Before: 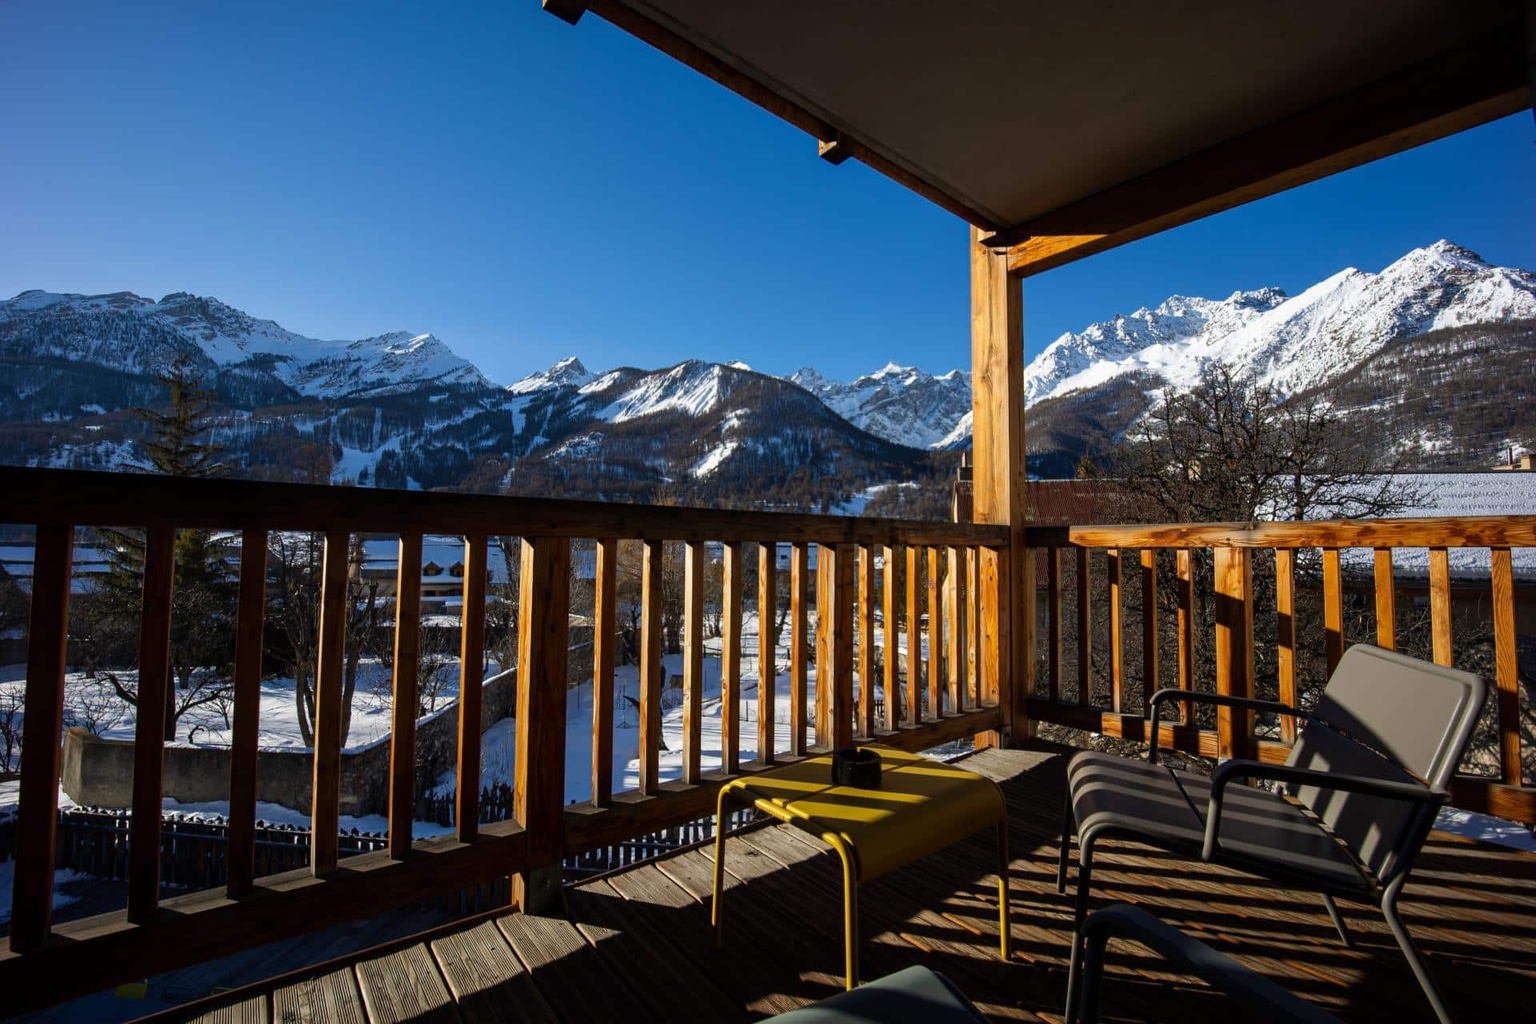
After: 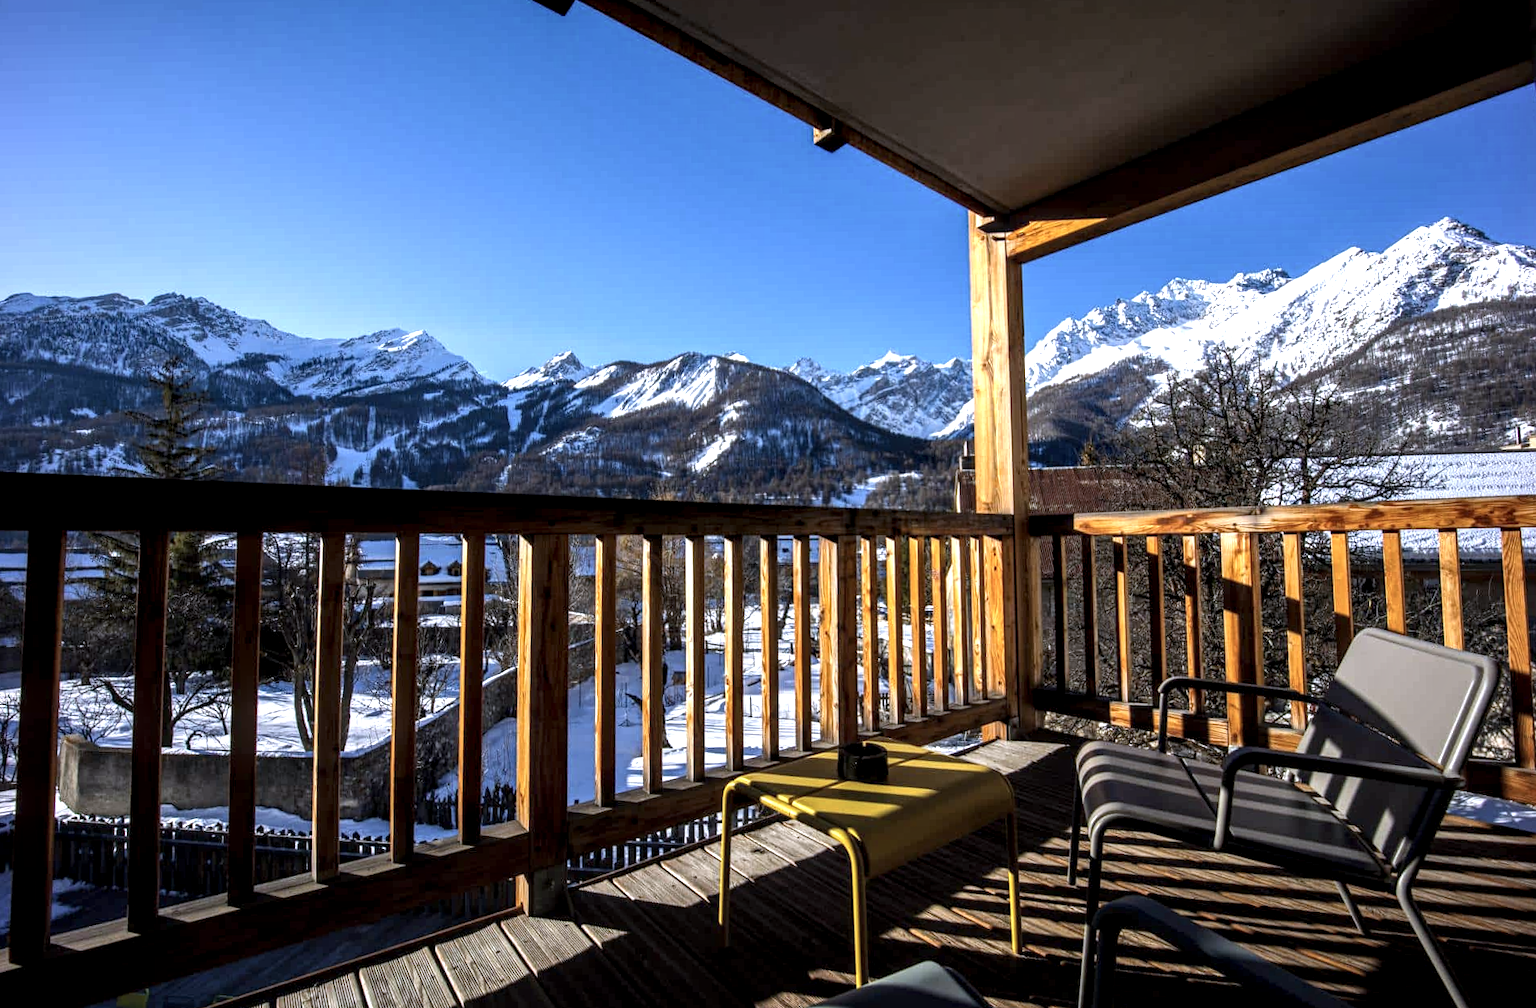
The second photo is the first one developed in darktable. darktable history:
rotate and perspective: rotation -1°, crop left 0.011, crop right 0.989, crop top 0.025, crop bottom 0.975
white balance: red 0.967, blue 1.119, emerald 0.756
local contrast: detail 150%
contrast brightness saturation: saturation -0.17
exposure: black level correction 0, exposure 0.7 EV, compensate exposure bias true, compensate highlight preservation false
